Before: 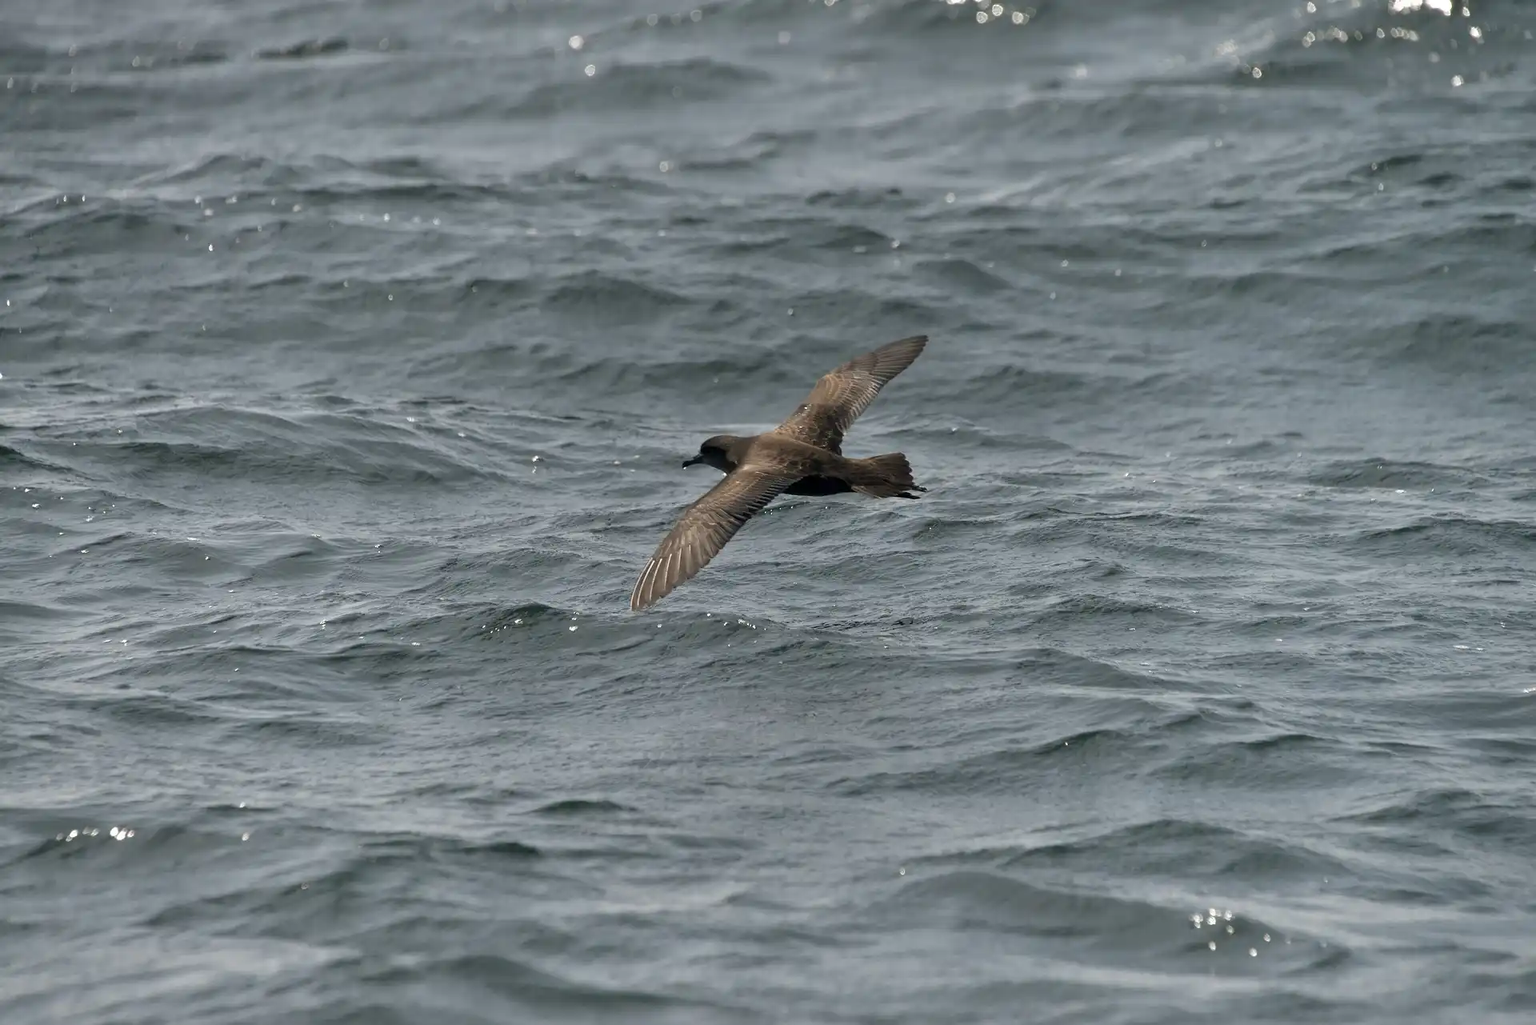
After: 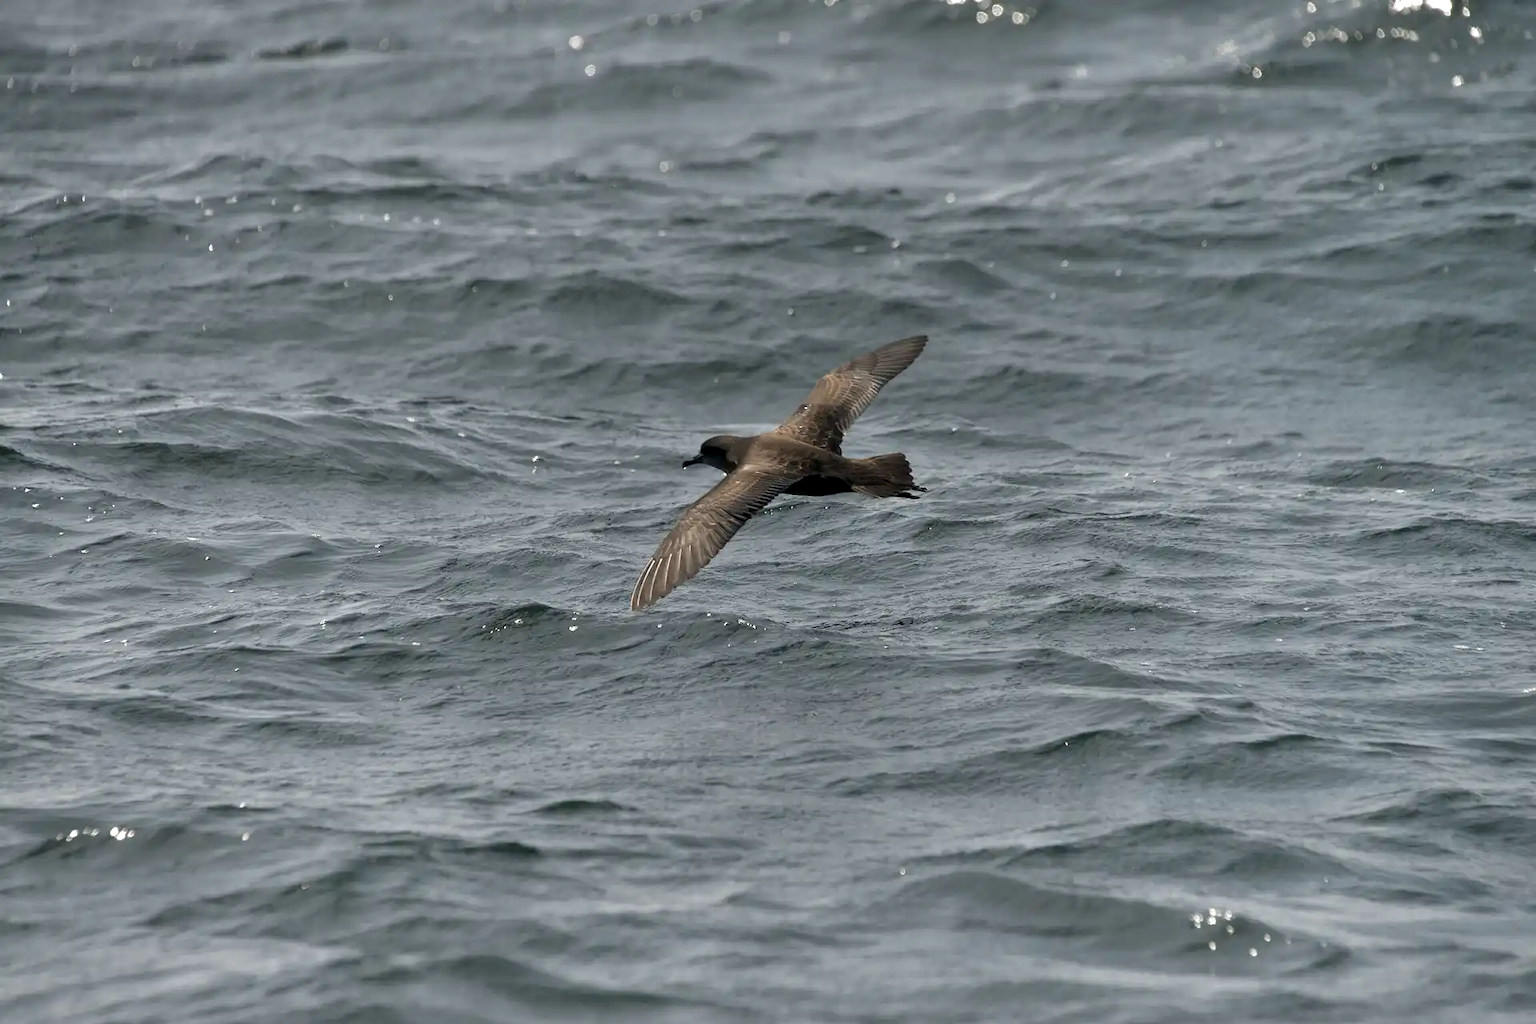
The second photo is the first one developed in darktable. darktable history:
contrast equalizer: octaves 7, y [[0.609, 0.611, 0.615, 0.613, 0.607, 0.603], [0.504, 0.498, 0.496, 0.499, 0.506, 0.516], [0 ×6], [0 ×6], [0 ×6]], mix 0.166
